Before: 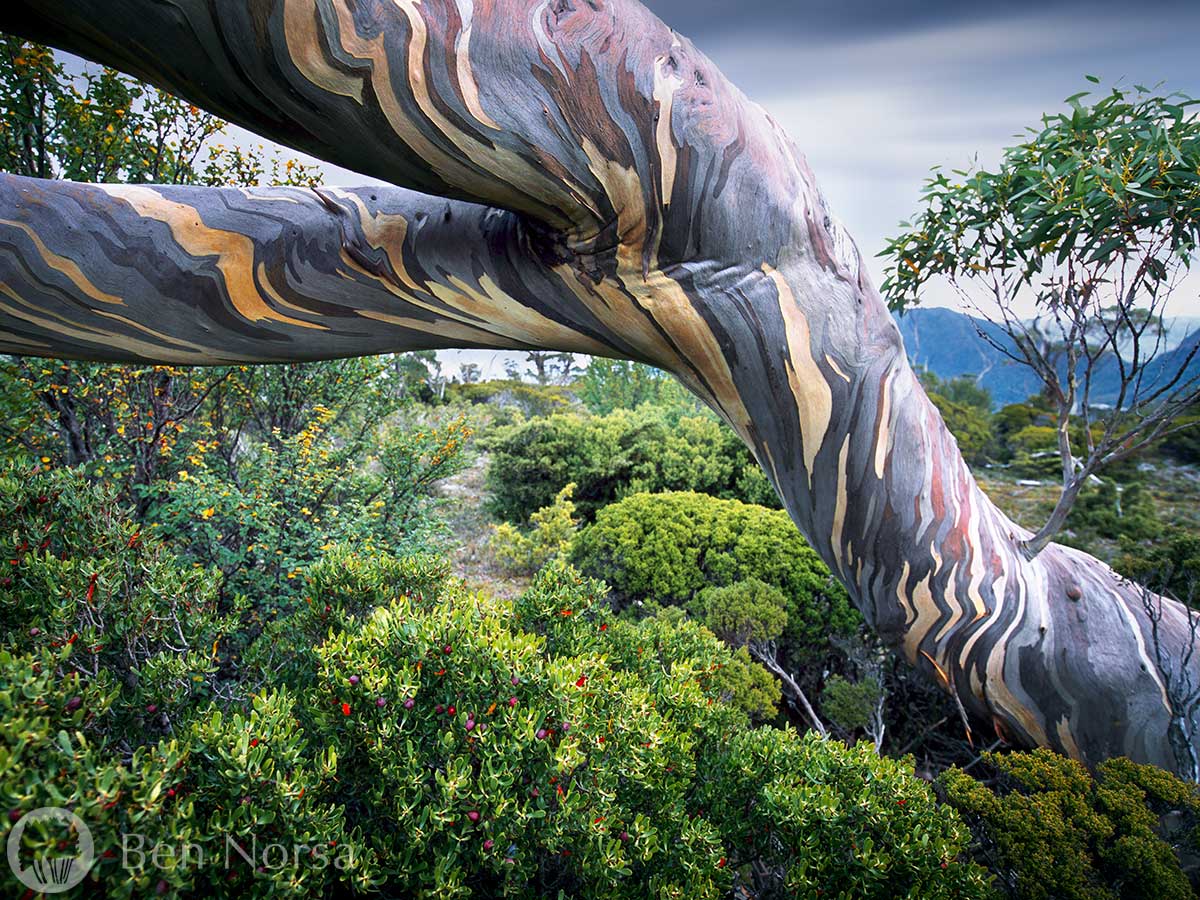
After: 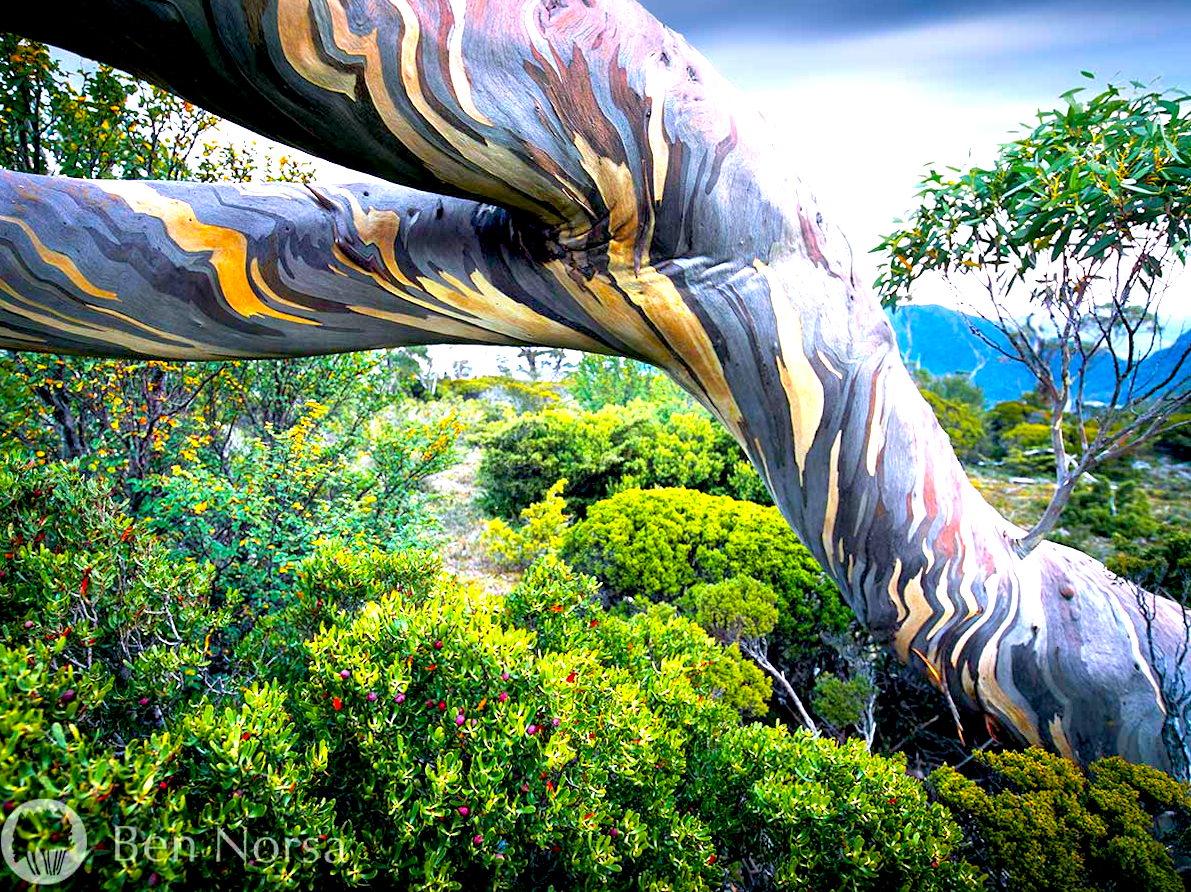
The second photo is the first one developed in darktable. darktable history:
exposure: black level correction 0.008, exposure 0.979 EV, compensate highlight preservation false
rotate and perspective: rotation 0.192°, lens shift (horizontal) -0.015, crop left 0.005, crop right 0.996, crop top 0.006, crop bottom 0.99
color balance rgb: linear chroma grading › global chroma 15%, perceptual saturation grading › global saturation 30%
